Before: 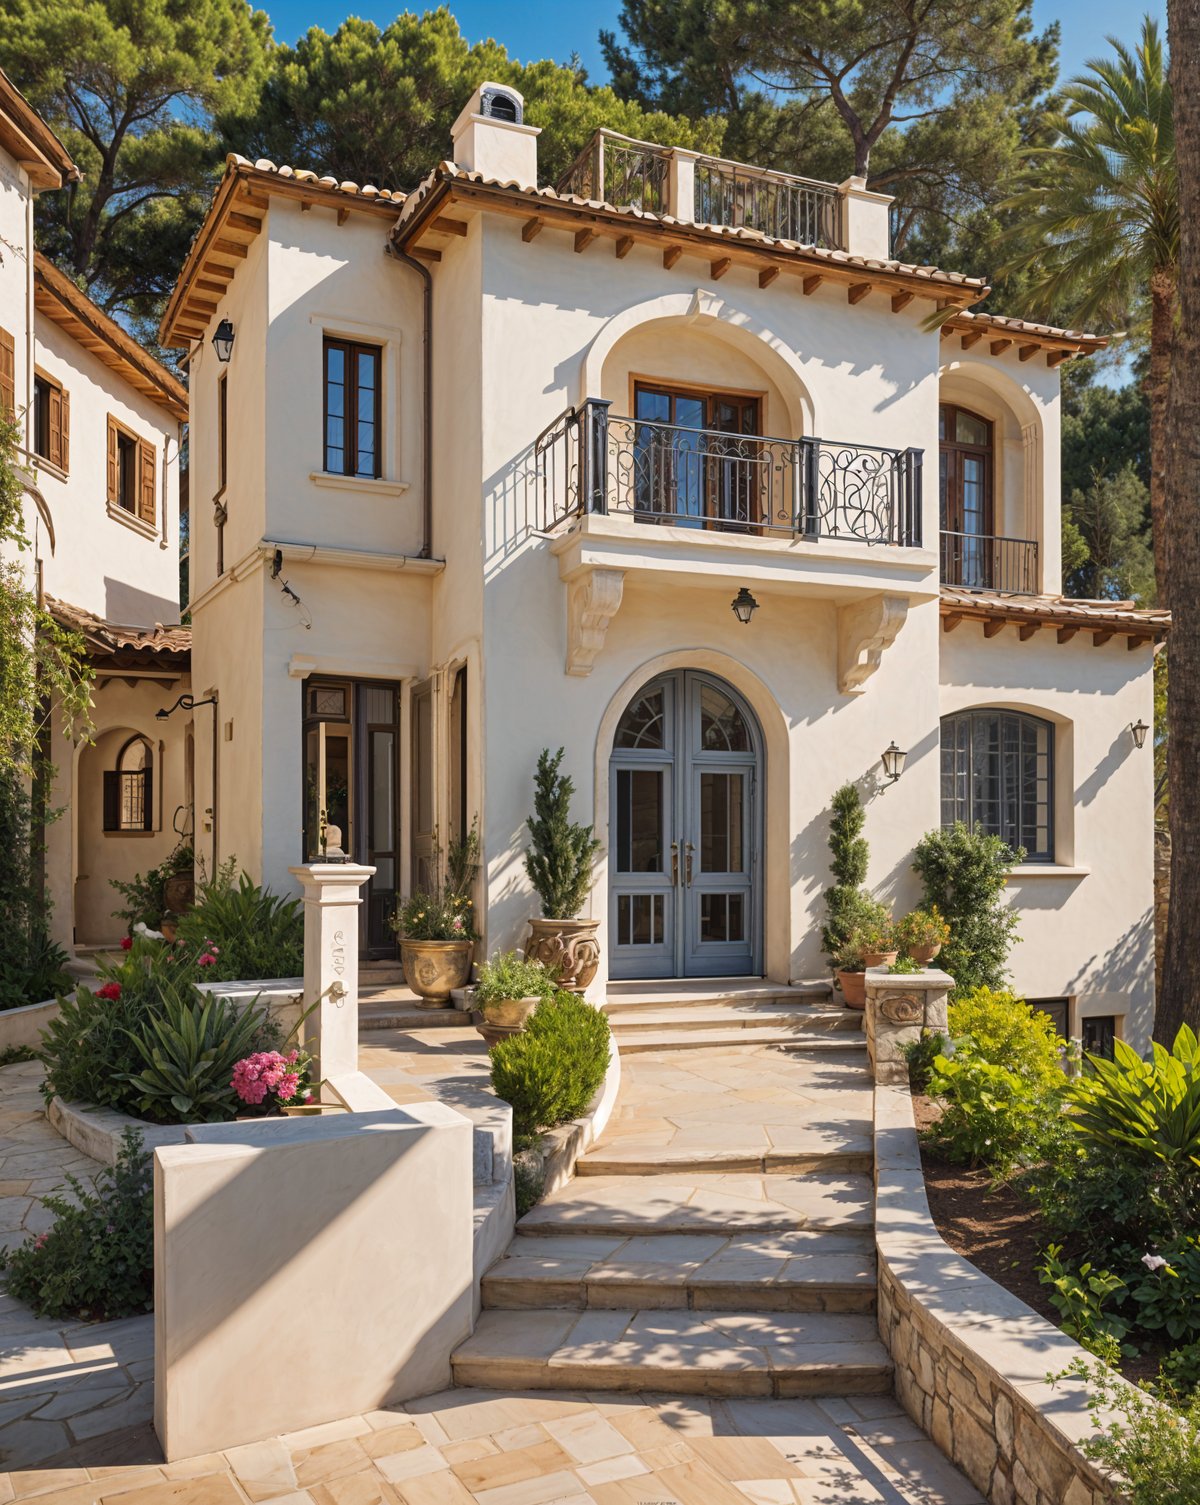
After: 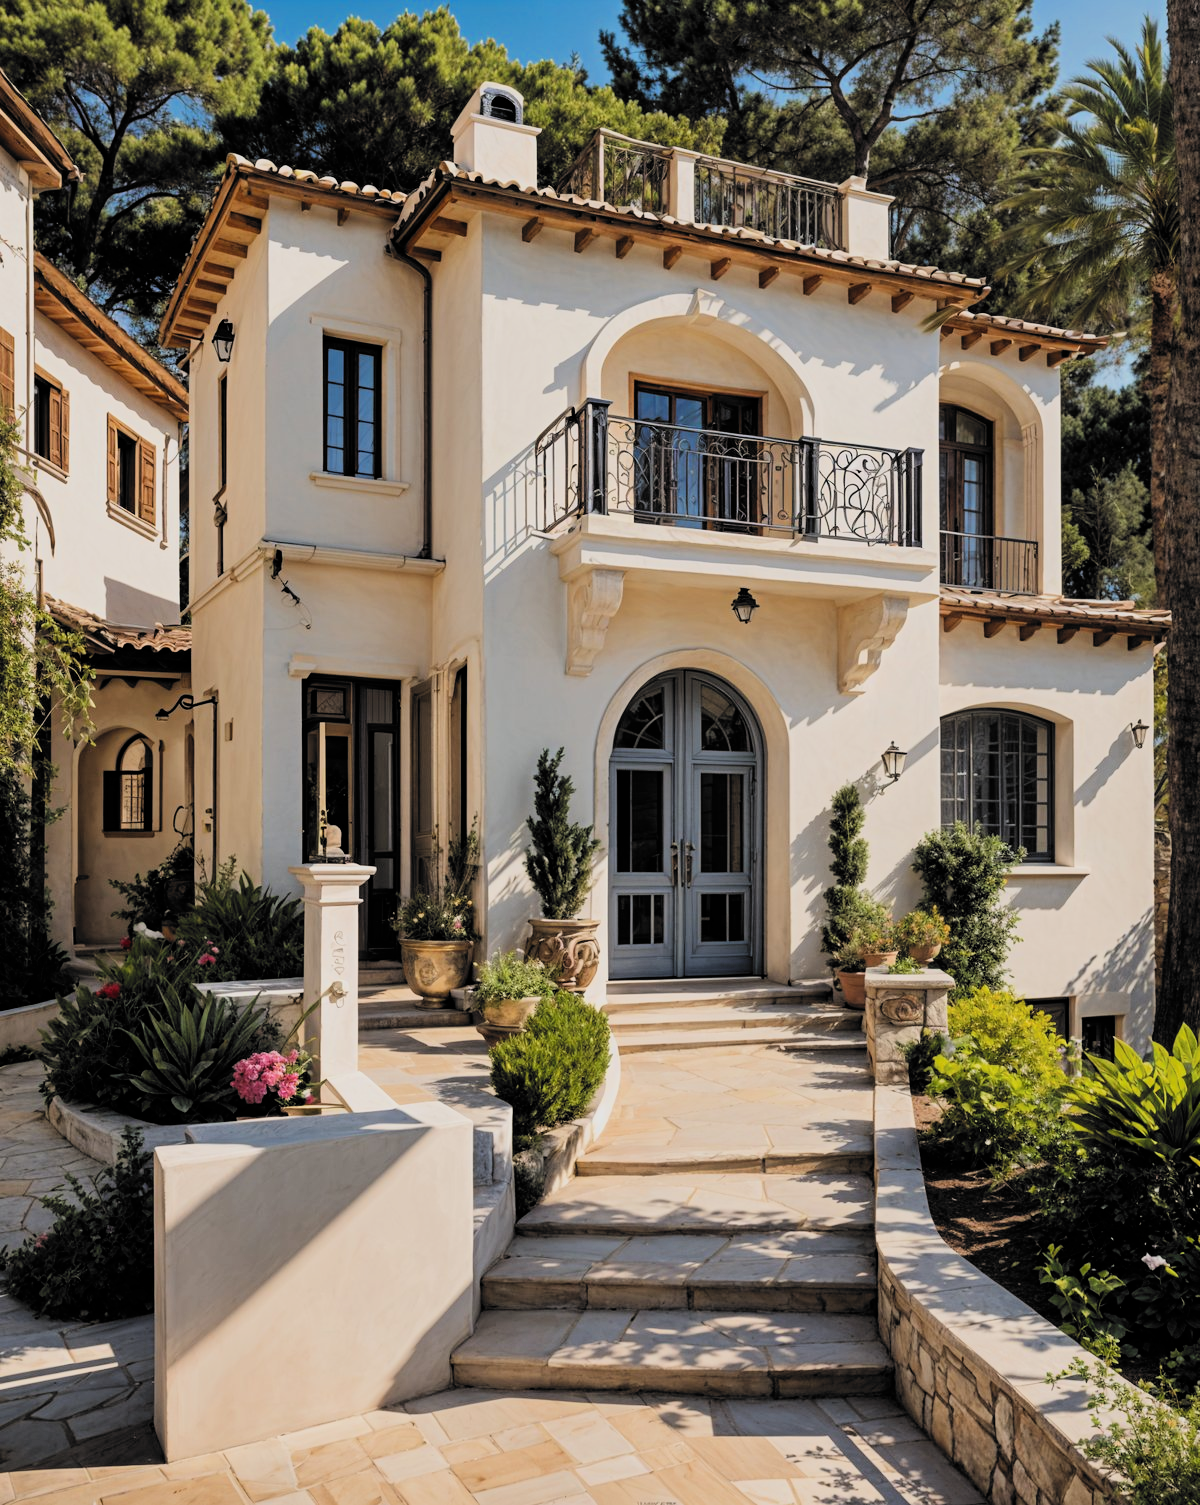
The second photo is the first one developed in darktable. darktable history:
filmic rgb: black relative exposure -5.09 EV, white relative exposure 3.98 EV, hardness 2.89, contrast 1.297, highlights saturation mix -29.86%, color science v6 (2022)
